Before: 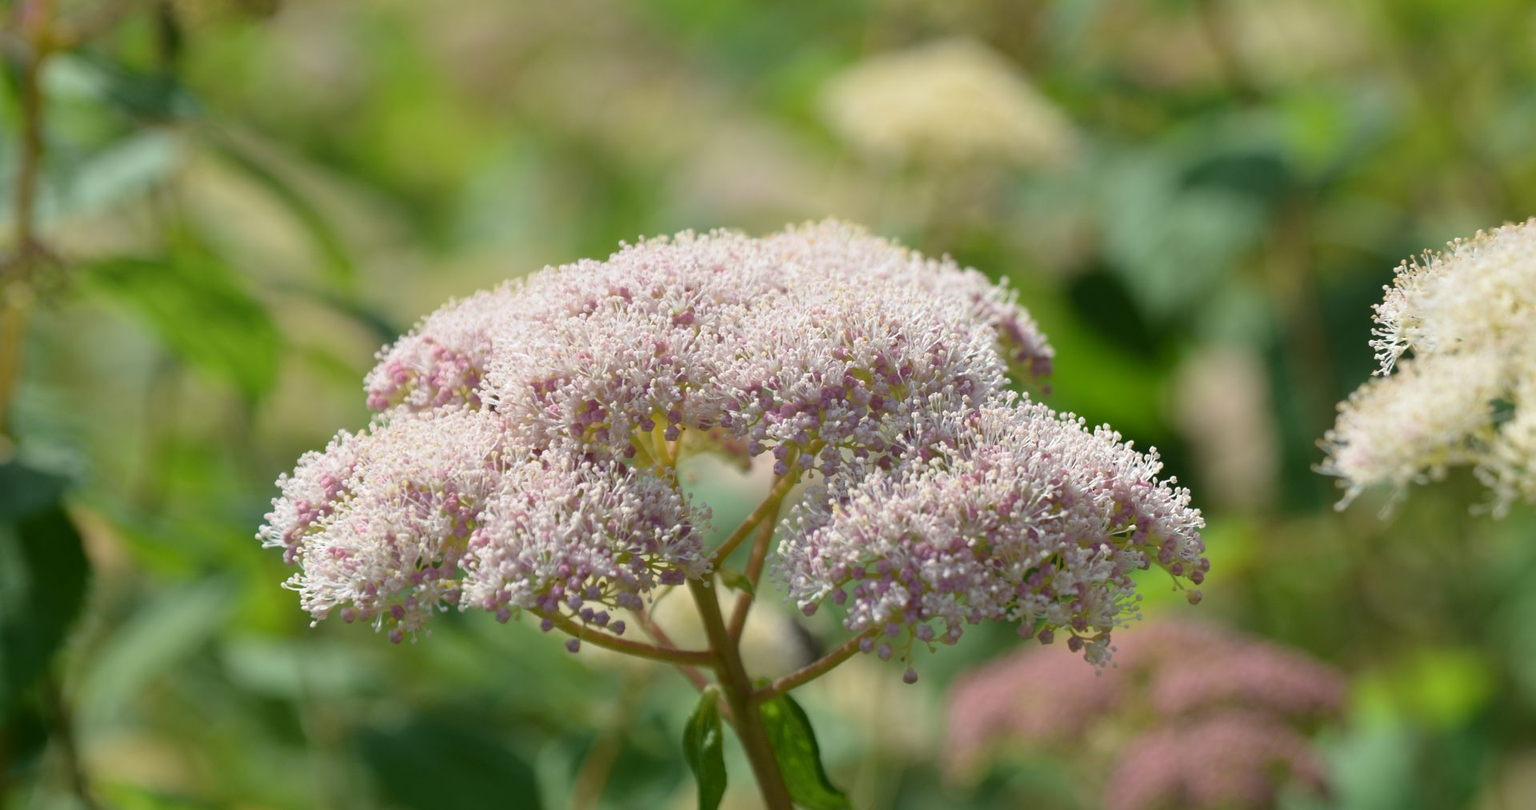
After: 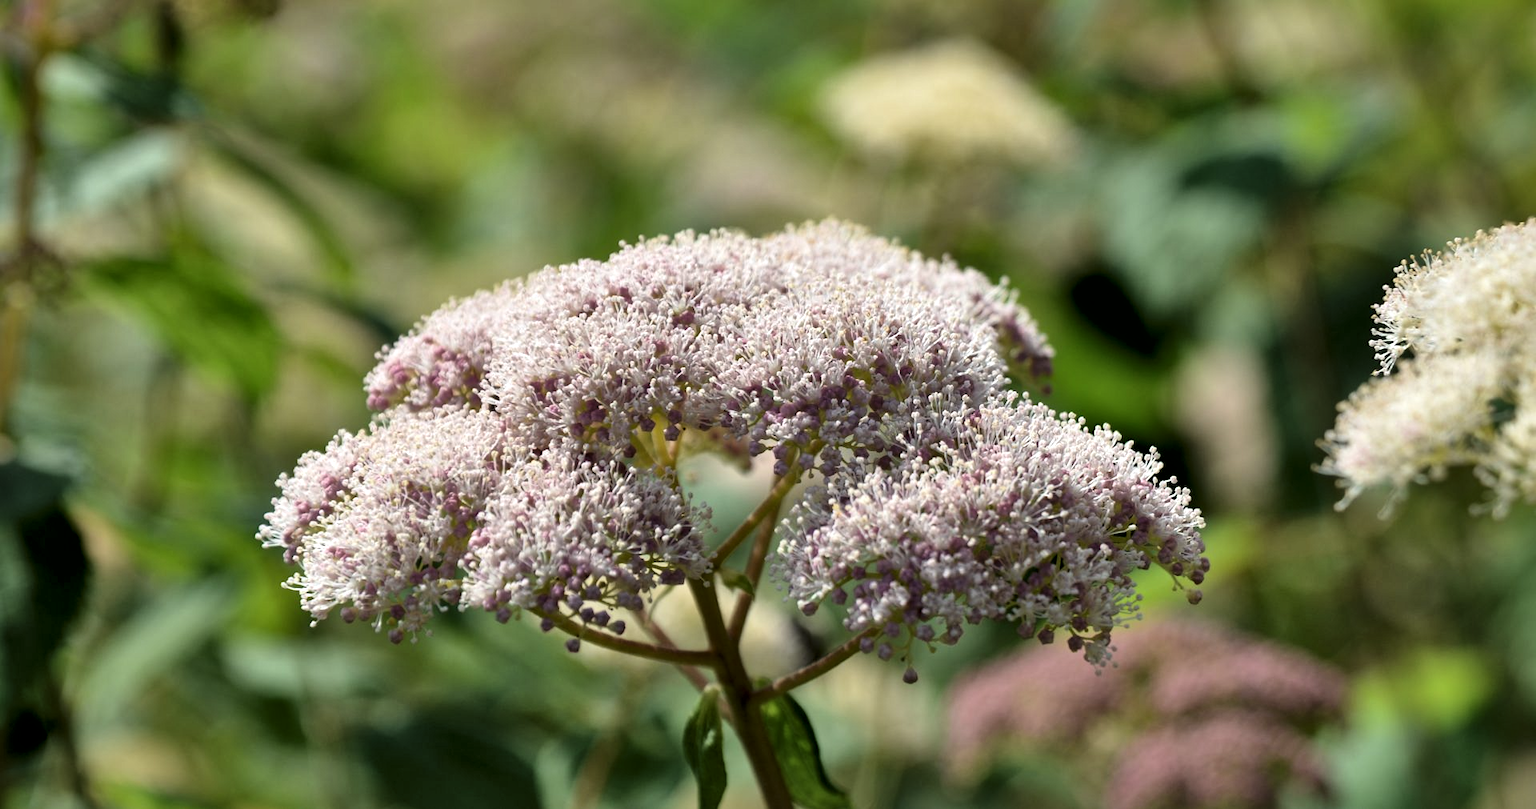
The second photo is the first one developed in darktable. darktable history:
levels: mode automatic, black 0.023%, white 99.97%, levels [0.062, 0.494, 0.925]
local contrast: mode bilateral grid, contrast 25, coarseness 60, detail 151%, midtone range 0.2
shadows and highlights: soften with gaussian
